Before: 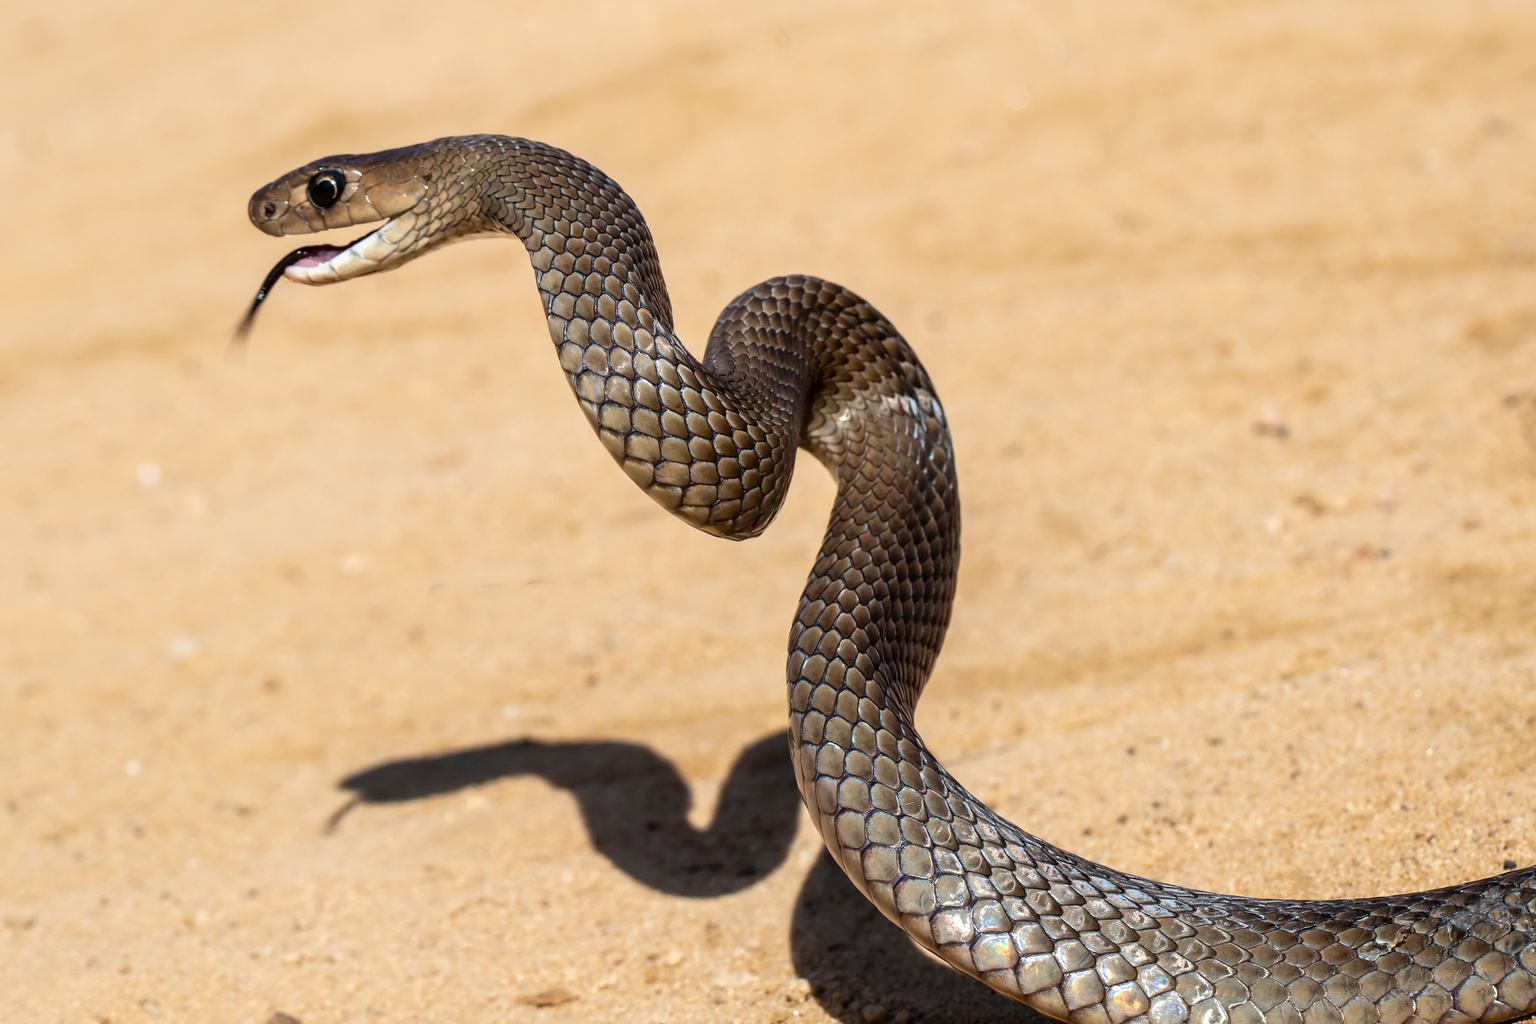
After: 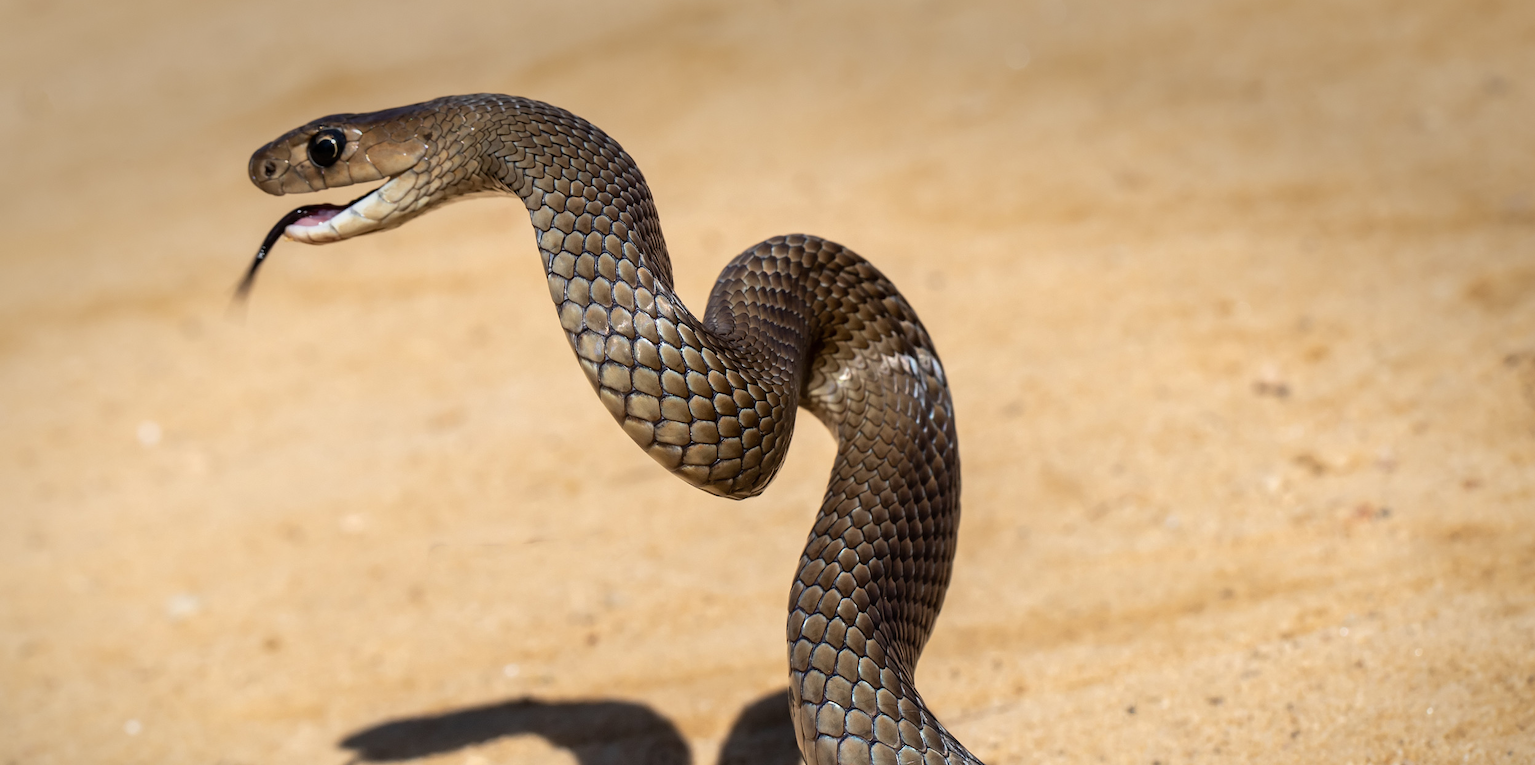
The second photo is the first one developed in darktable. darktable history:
crop: top 4.053%, bottom 21.188%
vignetting: brightness -0.392, saturation 0.011, center (-0.027, 0.399), automatic ratio true, unbound false
